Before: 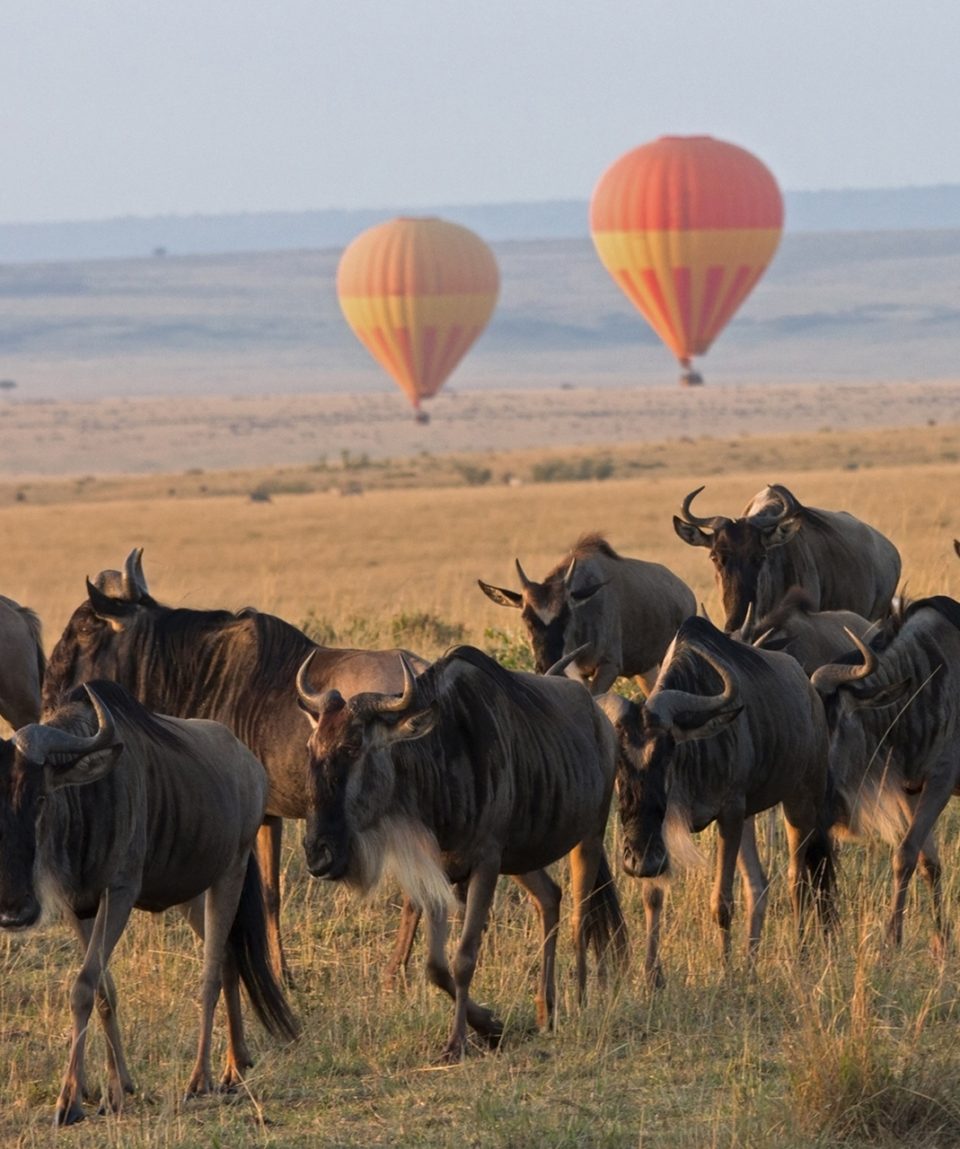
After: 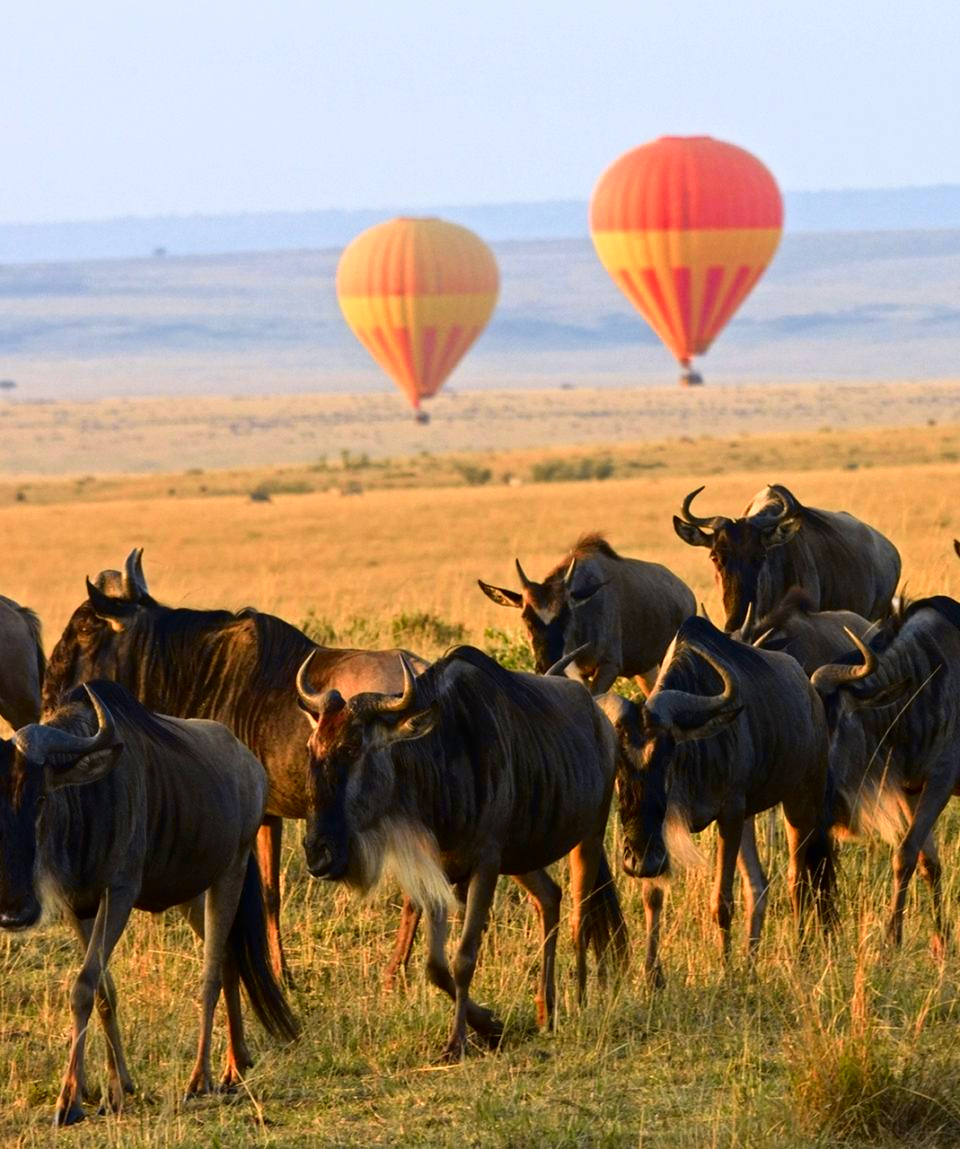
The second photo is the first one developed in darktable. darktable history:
tone curve: curves: ch0 [(0, 0) (0.074, 0.04) (0.157, 0.1) (0.472, 0.515) (0.635, 0.731) (0.768, 0.878) (0.899, 0.969) (1, 1)]; ch1 [(0, 0) (0.08, 0.08) (0.3, 0.3) (0.5, 0.5) (0.539, 0.558) (0.586, 0.658) (0.69, 0.787) (0.92, 0.92) (1, 1)]; ch2 [(0, 0) (0.08, 0.08) (0.3, 0.3) (0.5, 0.5) (0.543, 0.597) (0.597, 0.679) (0.92, 0.92) (1, 1)], color space Lab, independent channels, preserve colors none
